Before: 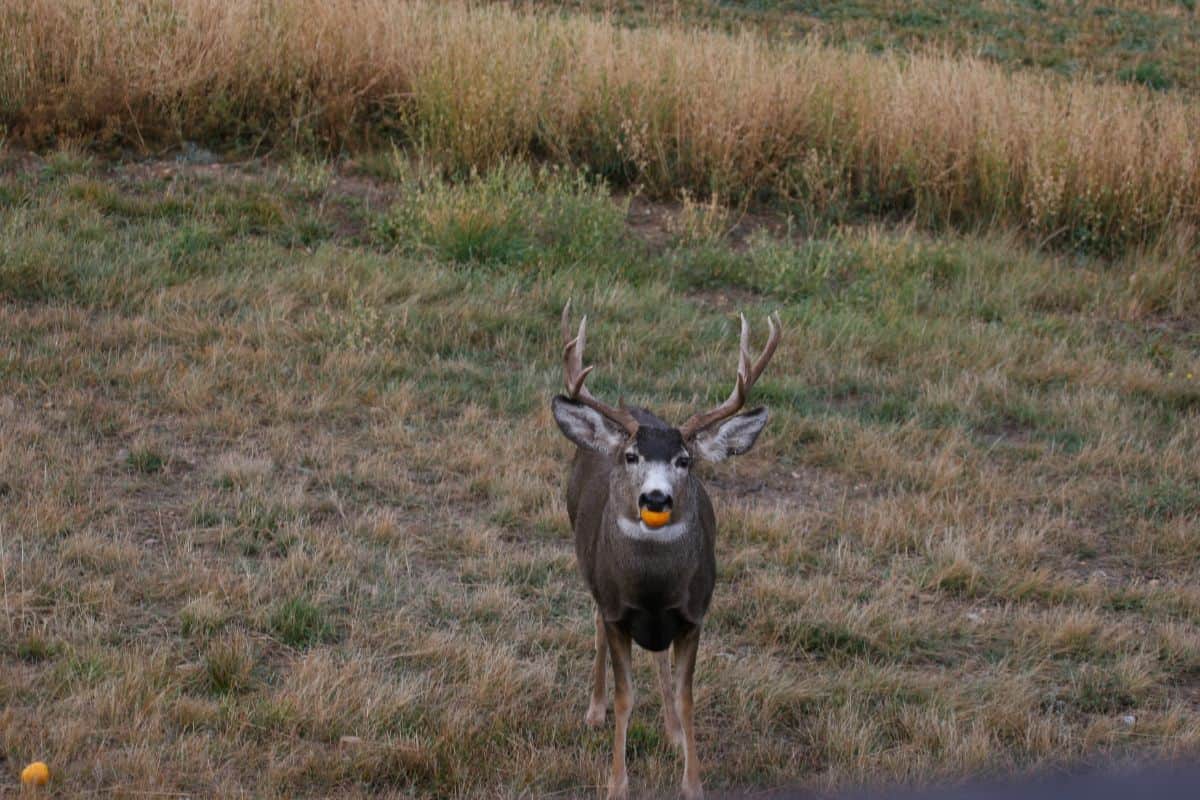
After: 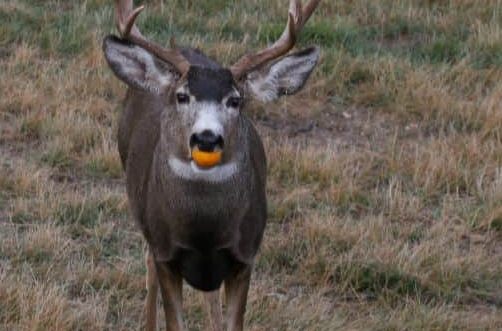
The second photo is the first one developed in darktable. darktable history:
crop: left 37.496%, top 45.092%, right 20.652%, bottom 13.529%
